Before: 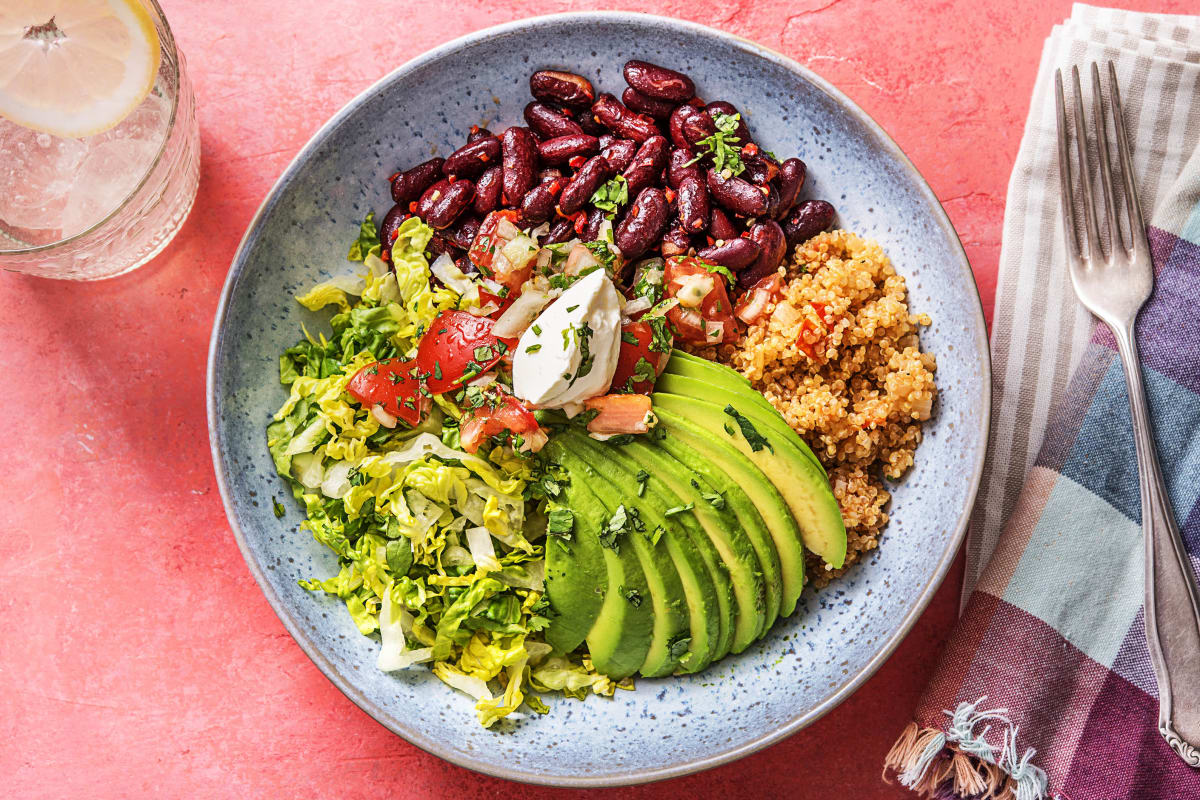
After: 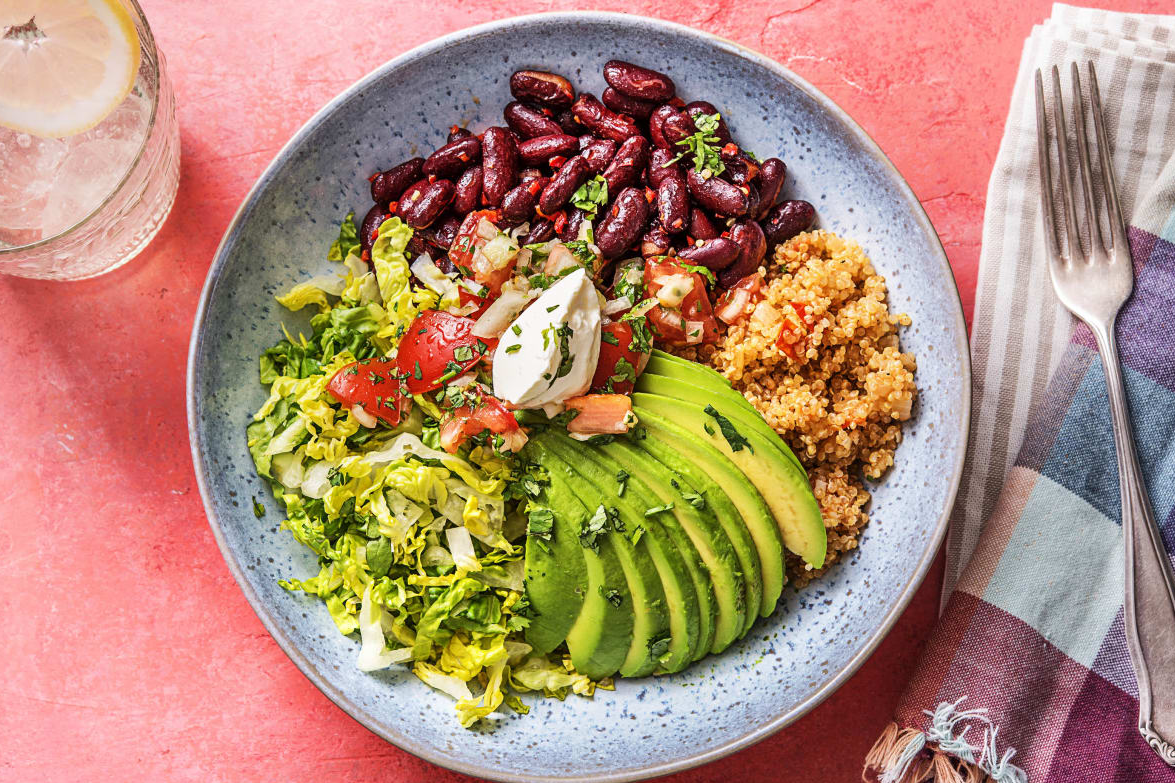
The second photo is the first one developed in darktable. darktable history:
crop: left 1.743%, right 0.268%, bottom 2.011%
white balance: emerald 1
